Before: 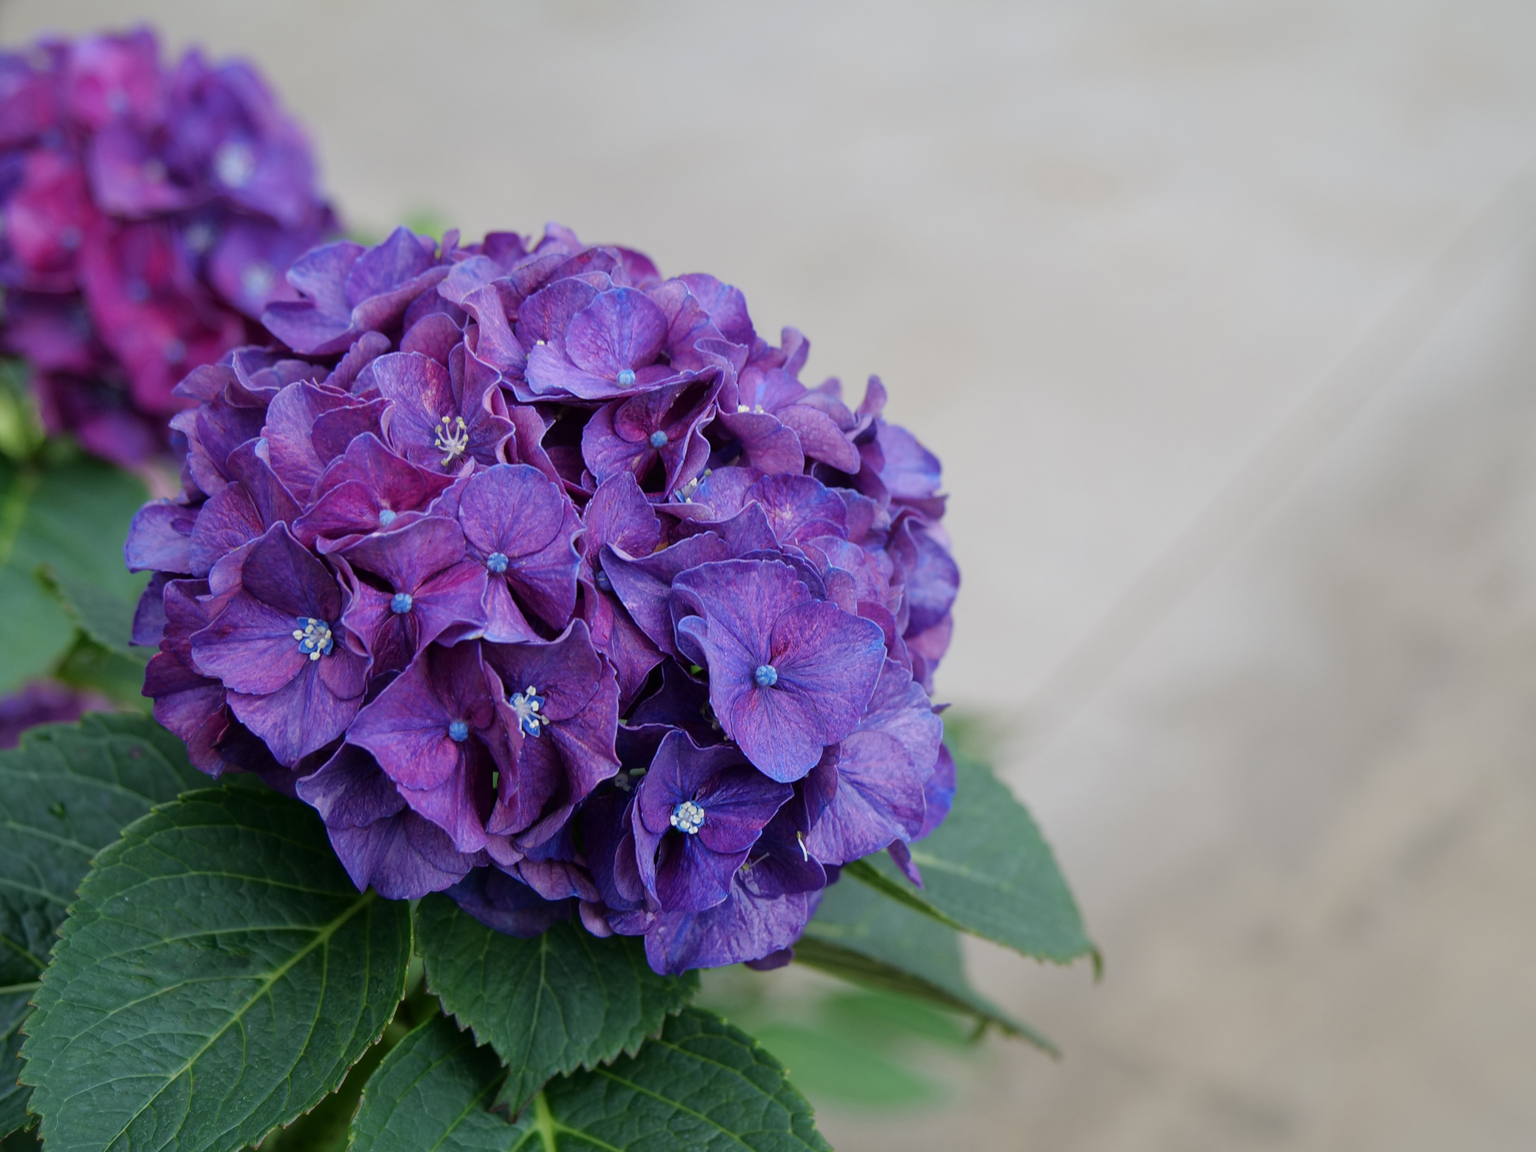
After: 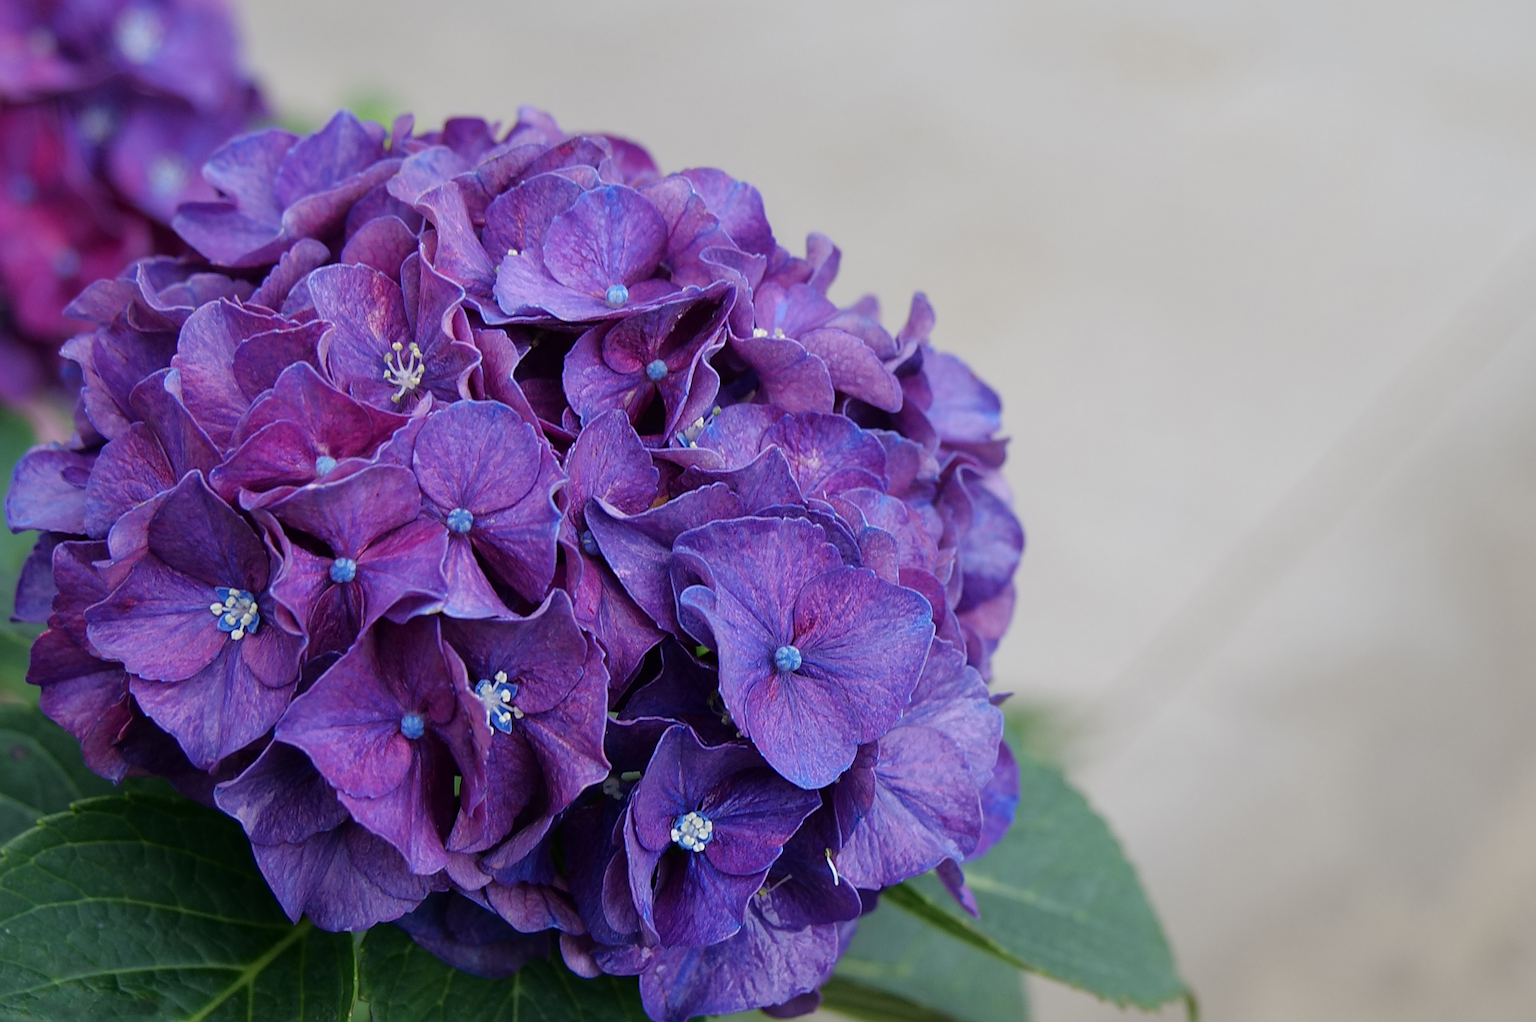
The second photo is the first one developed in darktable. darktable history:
sharpen: on, module defaults
crop: left 7.865%, top 11.834%, right 10.093%, bottom 15.441%
